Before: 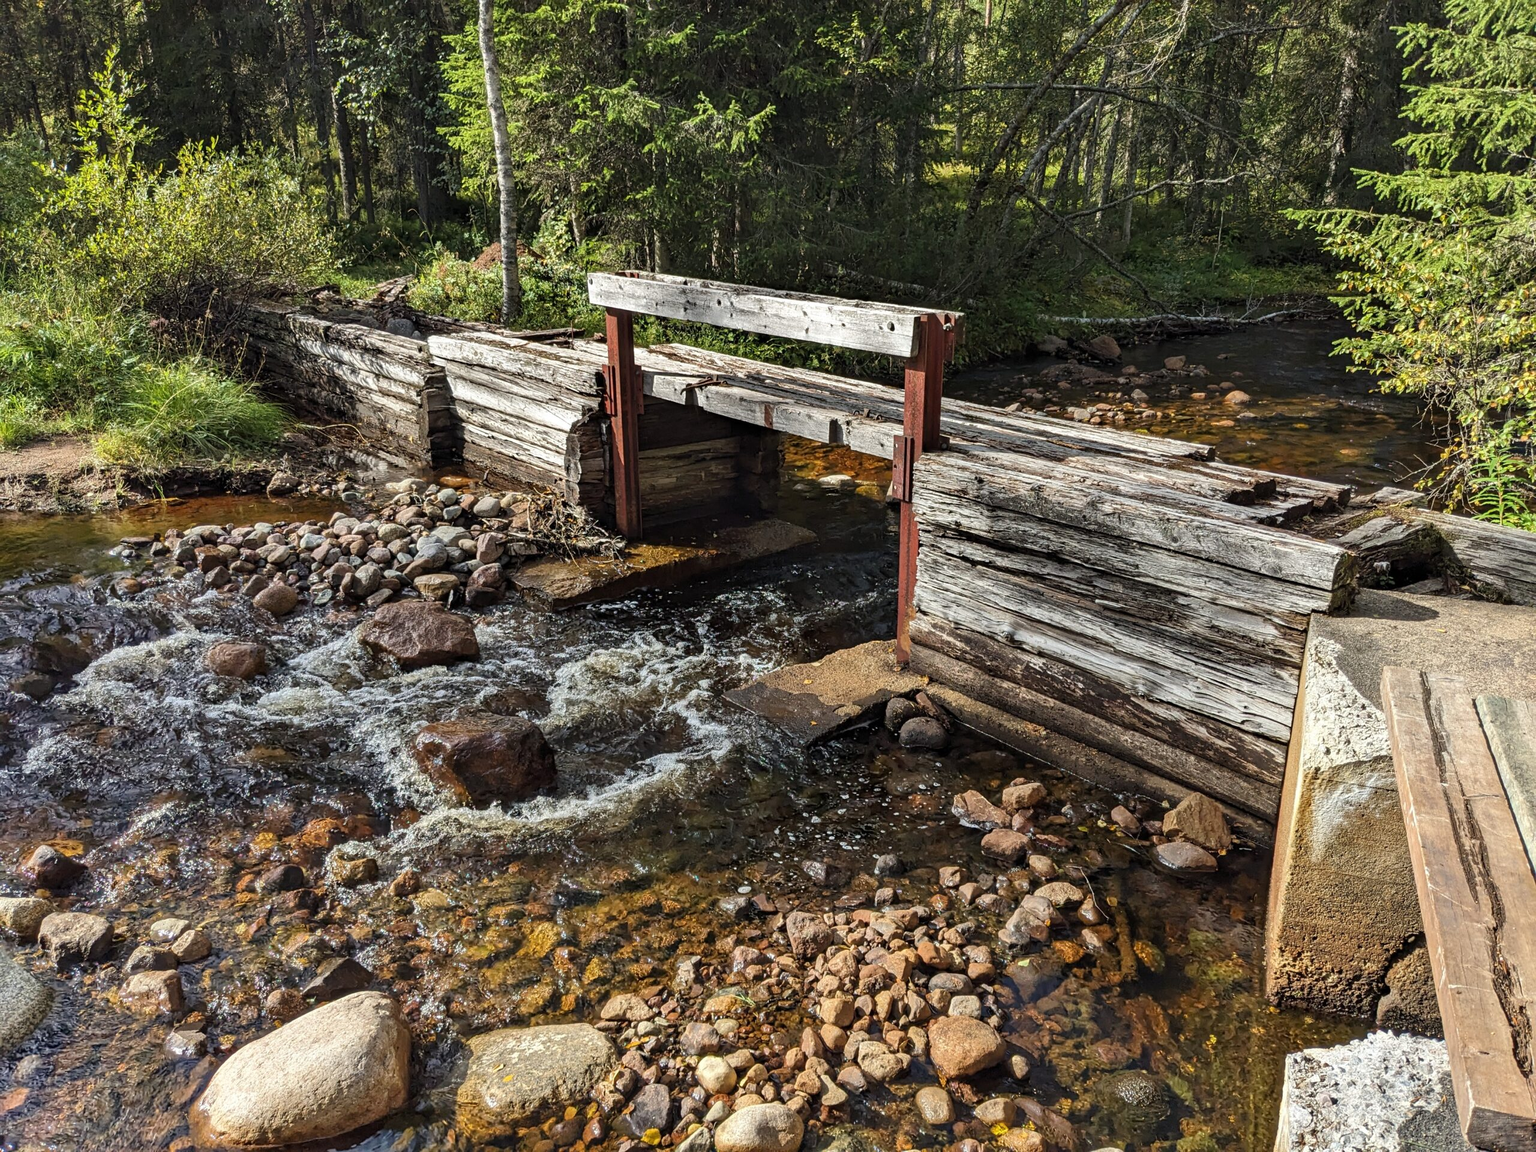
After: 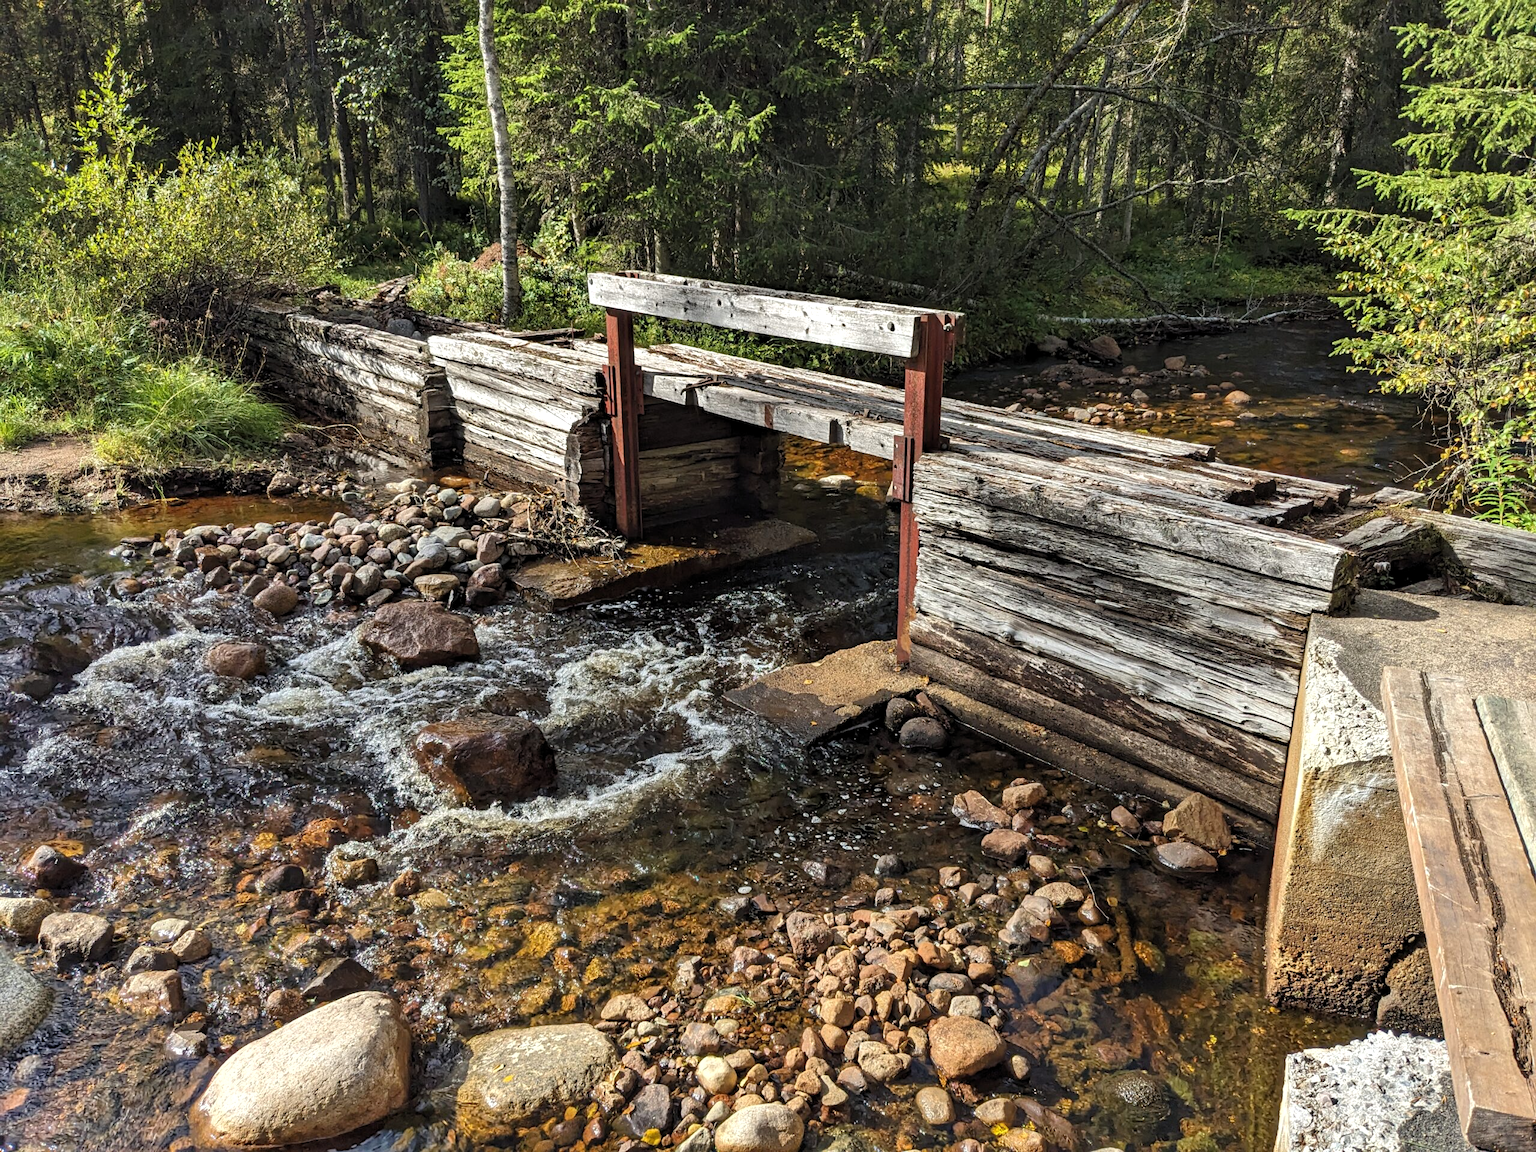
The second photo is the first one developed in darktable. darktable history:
levels: levels [0.016, 0.484, 0.953]
shadows and highlights: shadows 25, highlights -25
exposure: exposure 0.02 EV, compensate highlight preservation false
